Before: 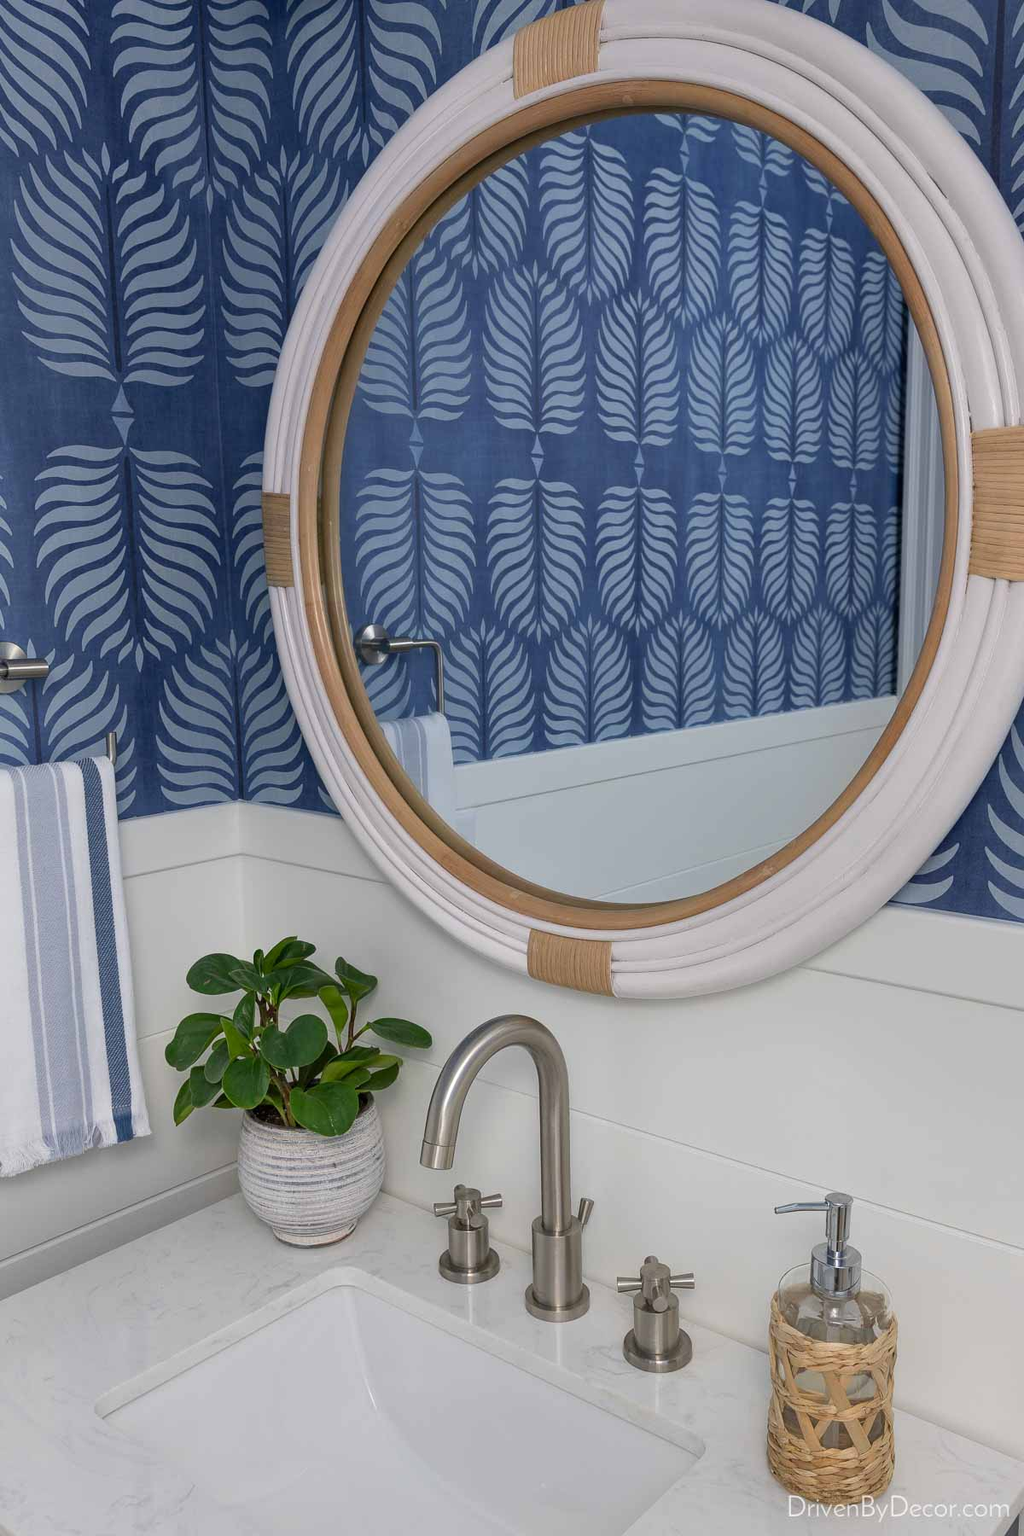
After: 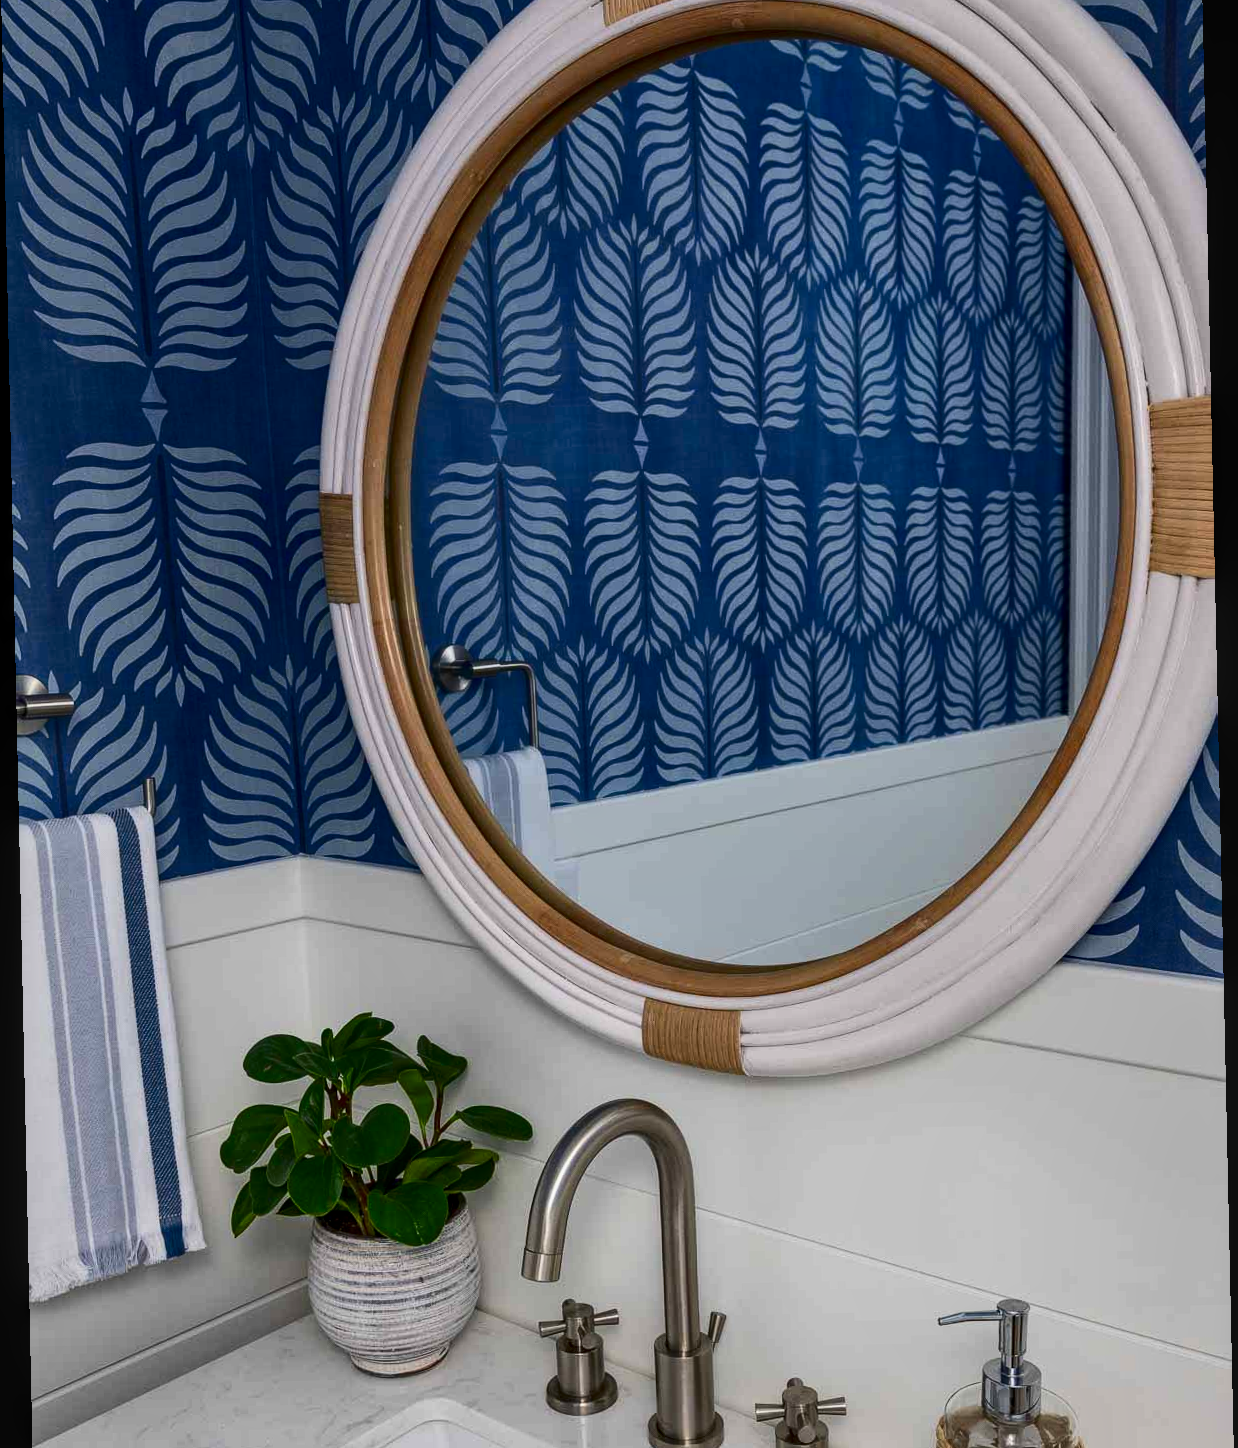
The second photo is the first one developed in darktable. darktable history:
rotate and perspective: rotation -1.24°, automatic cropping off
local contrast: detail 117%
crop and rotate: top 5.667%, bottom 14.937%
contrast brightness saturation: contrast 0.22, brightness -0.19, saturation 0.24
